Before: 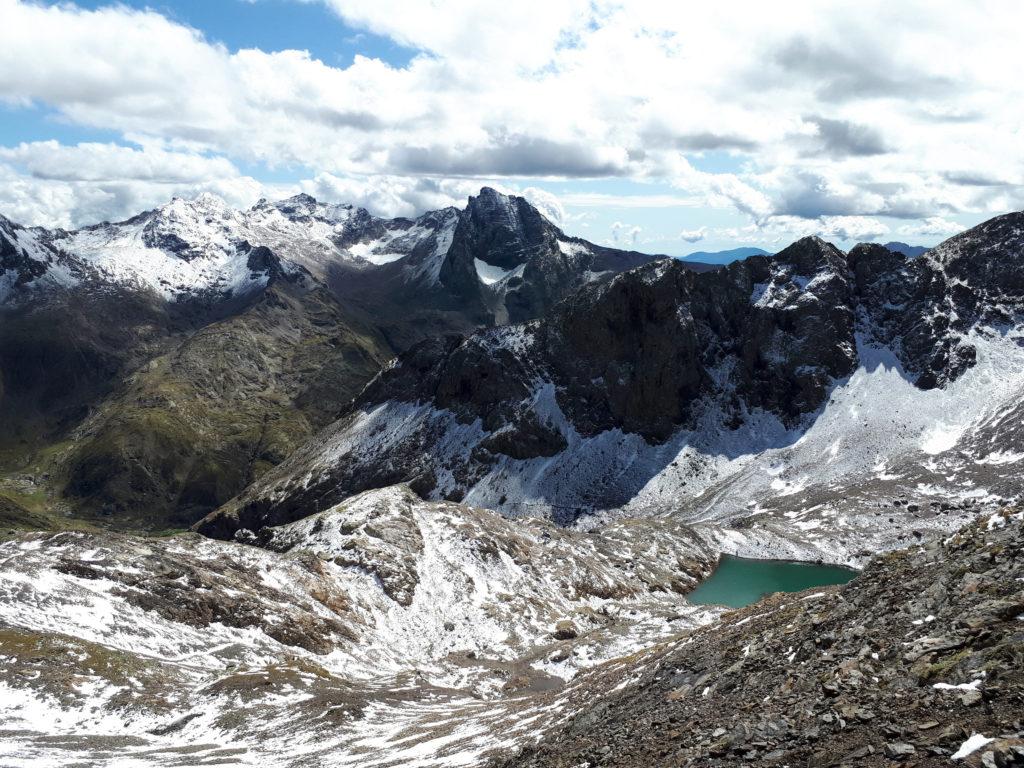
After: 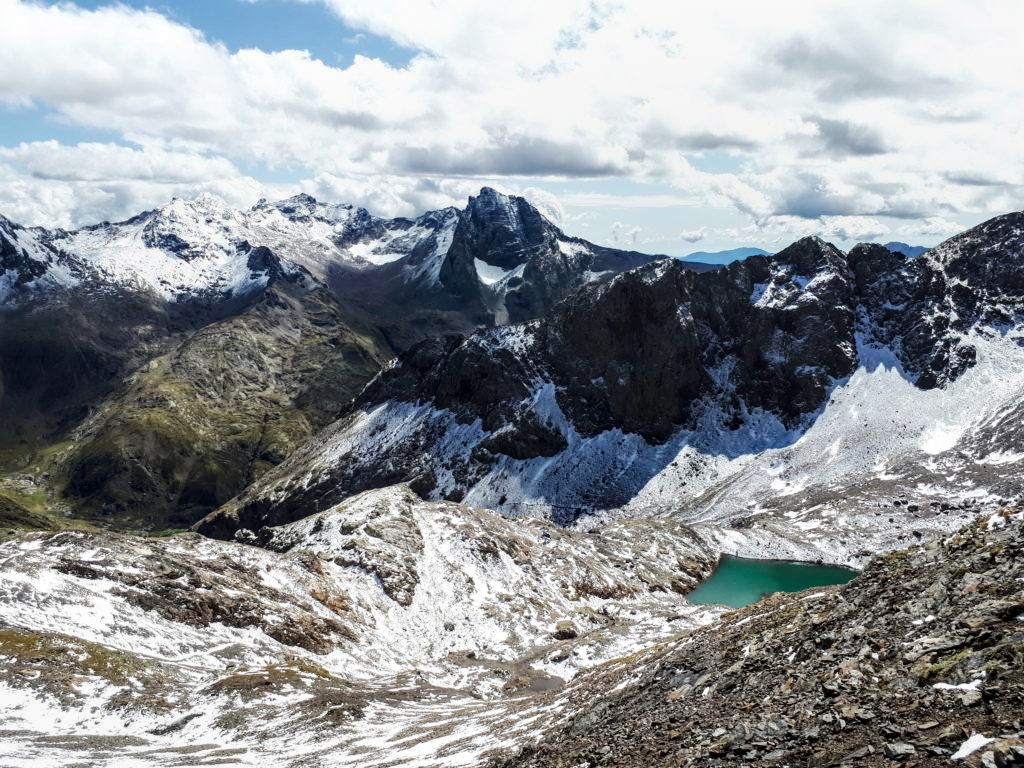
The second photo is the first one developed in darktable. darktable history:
tone curve: curves: ch0 [(0, 0) (0.071, 0.047) (0.266, 0.26) (0.483, 0.554) (0.753, 0.811) (1, 0.983)]; ch1 [(0, 0) (0.346, 0.307) (0.408, 0.387) (0.463, 0.465) (0.482, 0.493) (0.502, 0.499) (0.517, 0.502) (0.55, 0.548) (0.597, 0.61) (0.651, 0.698) (1, 1)]; ch2 [(0, 0) (0.346, 0.34) (0.434, 0.46) (0.485, 0.494) (0.5, 0.498) (0.517, 0.506) (0.526, 0.545) (0.583, 0.61) (0.625, 0.659) (1, 1)], preserve colors none
local contrast: detail 130%
